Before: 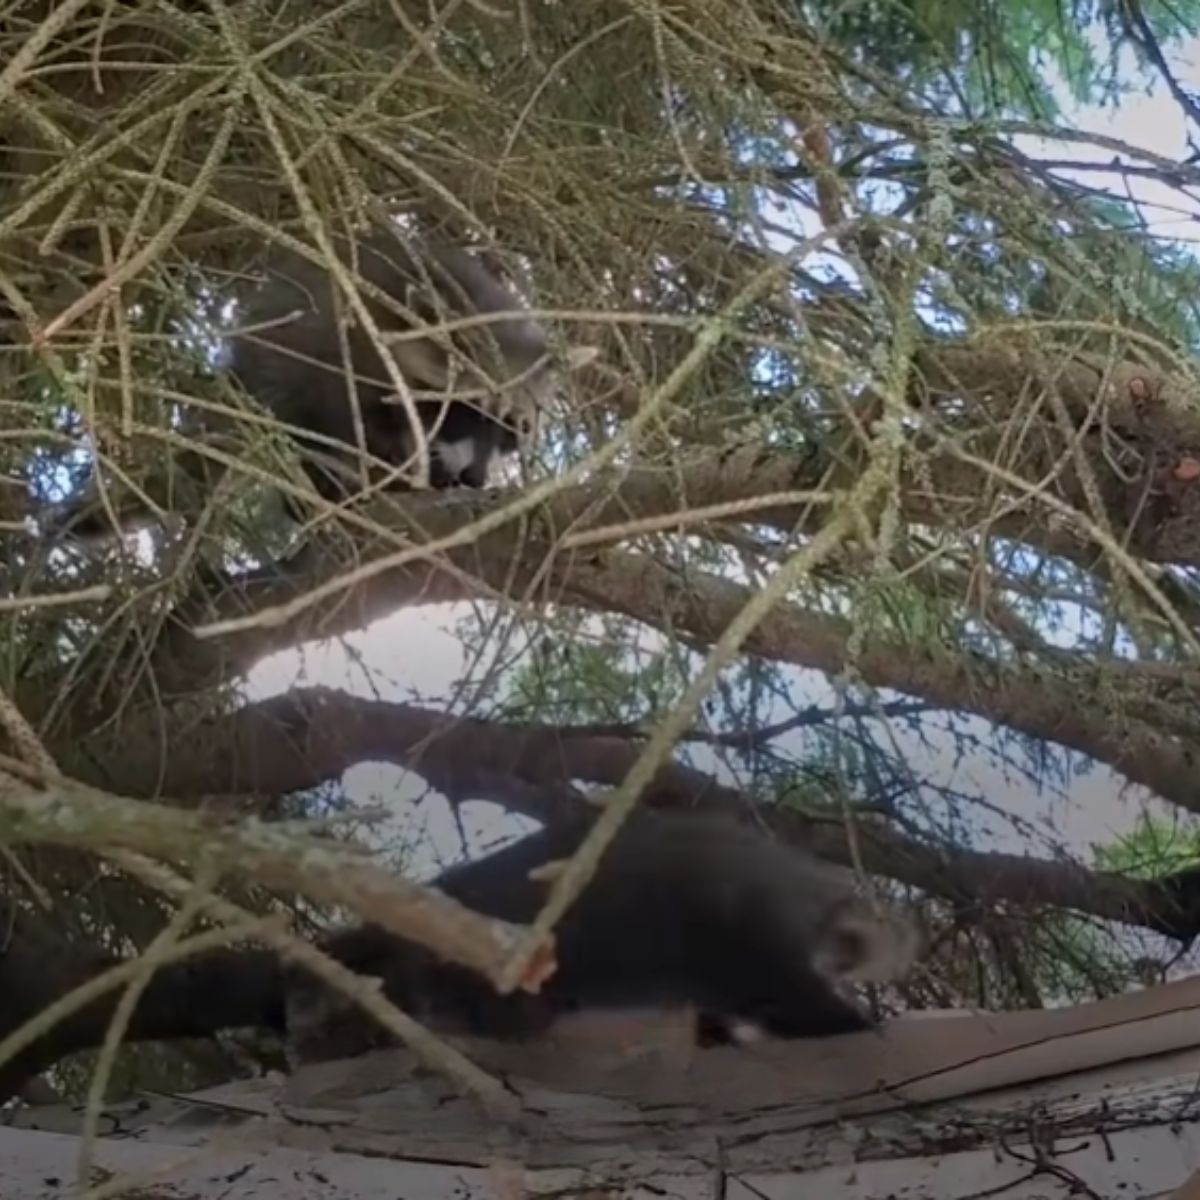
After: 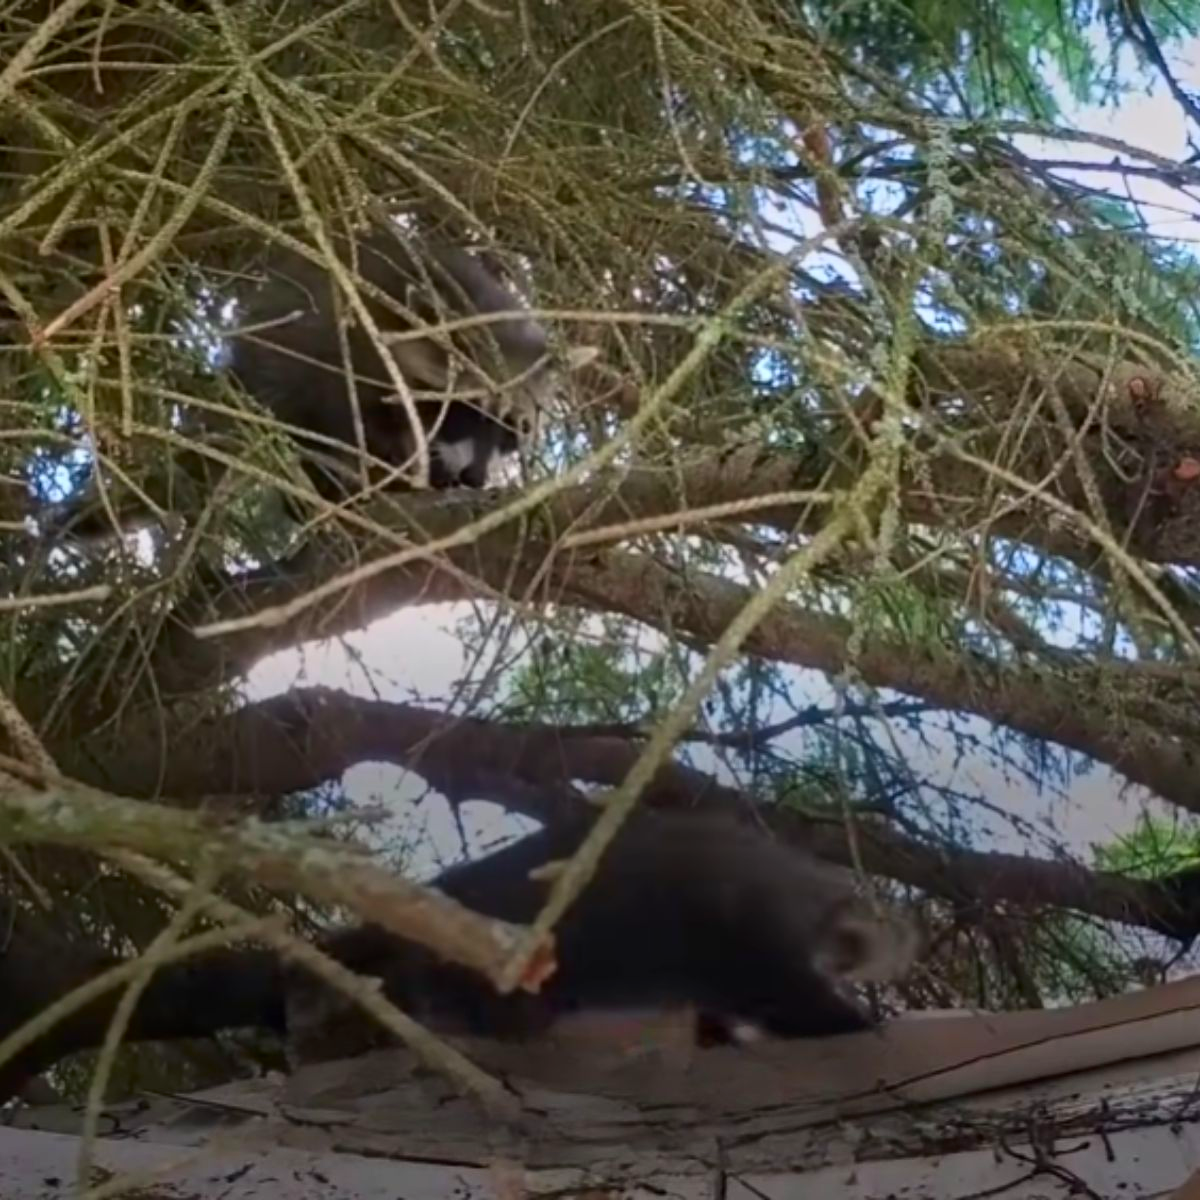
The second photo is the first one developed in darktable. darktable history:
contrast brightness saturation: contrast 0.156, saturation 0.334
